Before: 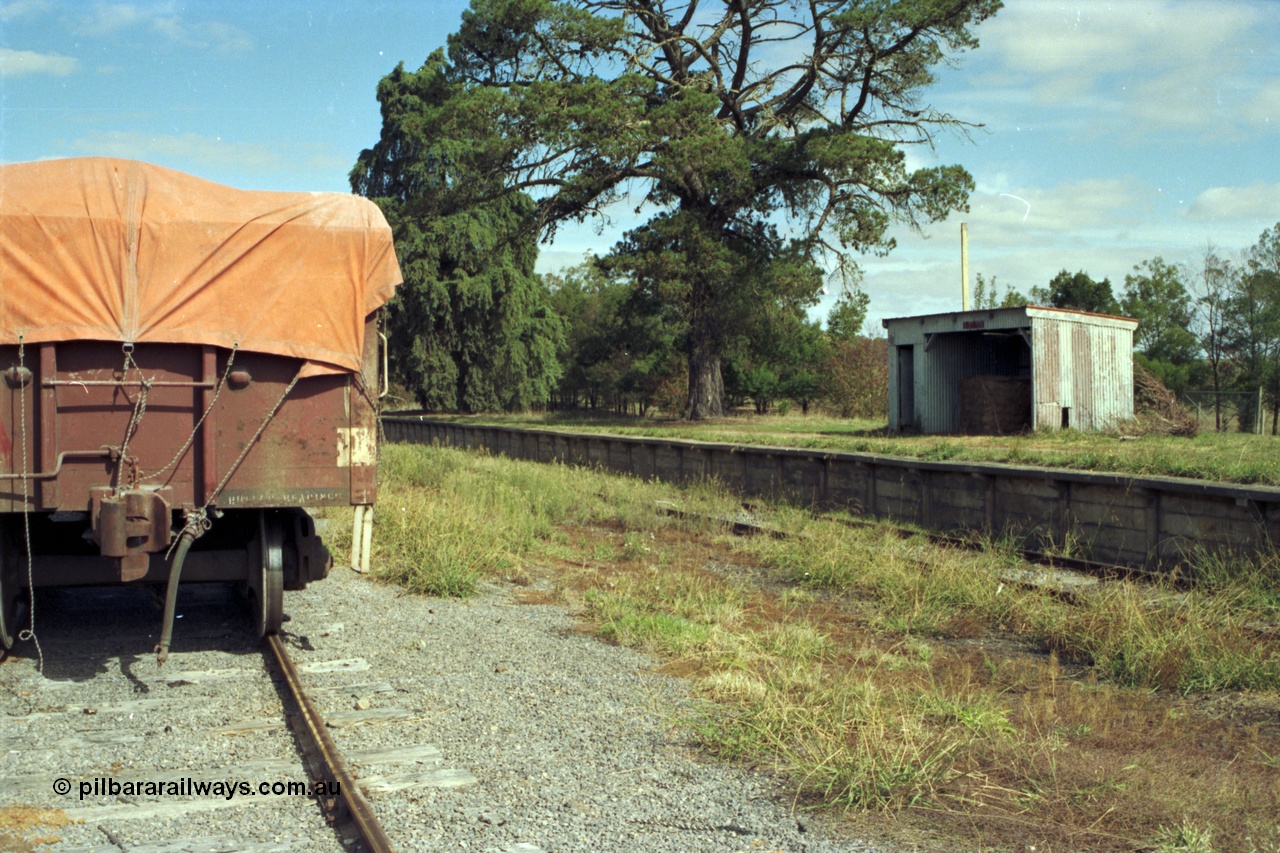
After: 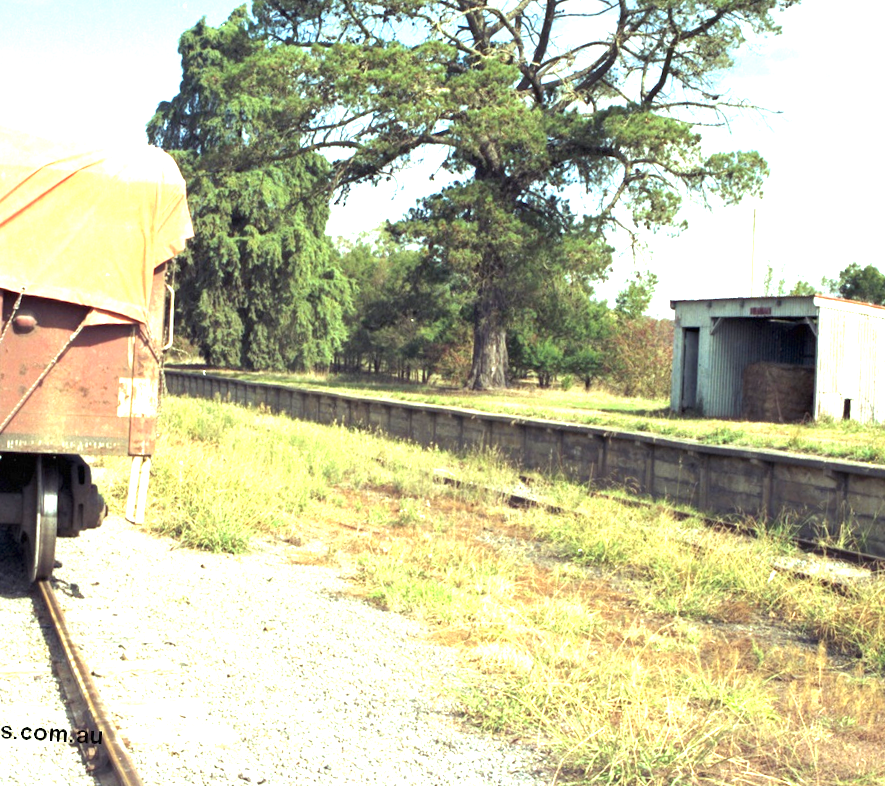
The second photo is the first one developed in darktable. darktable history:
crop and rotate: angle -3.27°, left 14.277%, top 0.028%, right 10.766%, bottom 0.028%
exposure: black level correction 0, exposure 1.741 EV, compensate exposure bias true, compensate highlight preservation false
